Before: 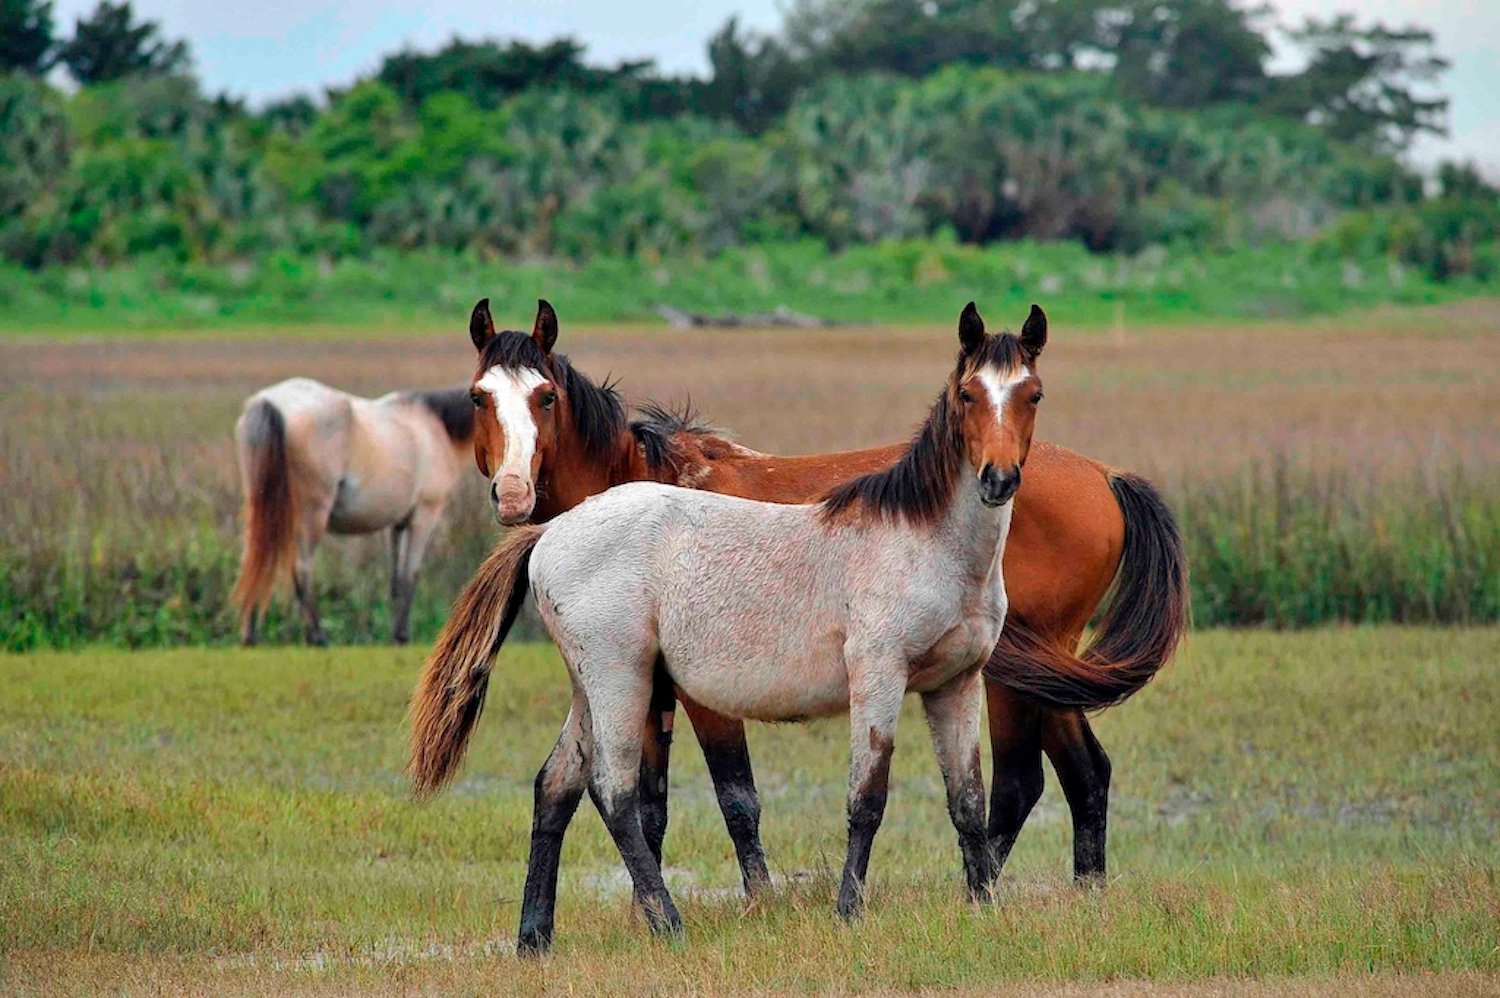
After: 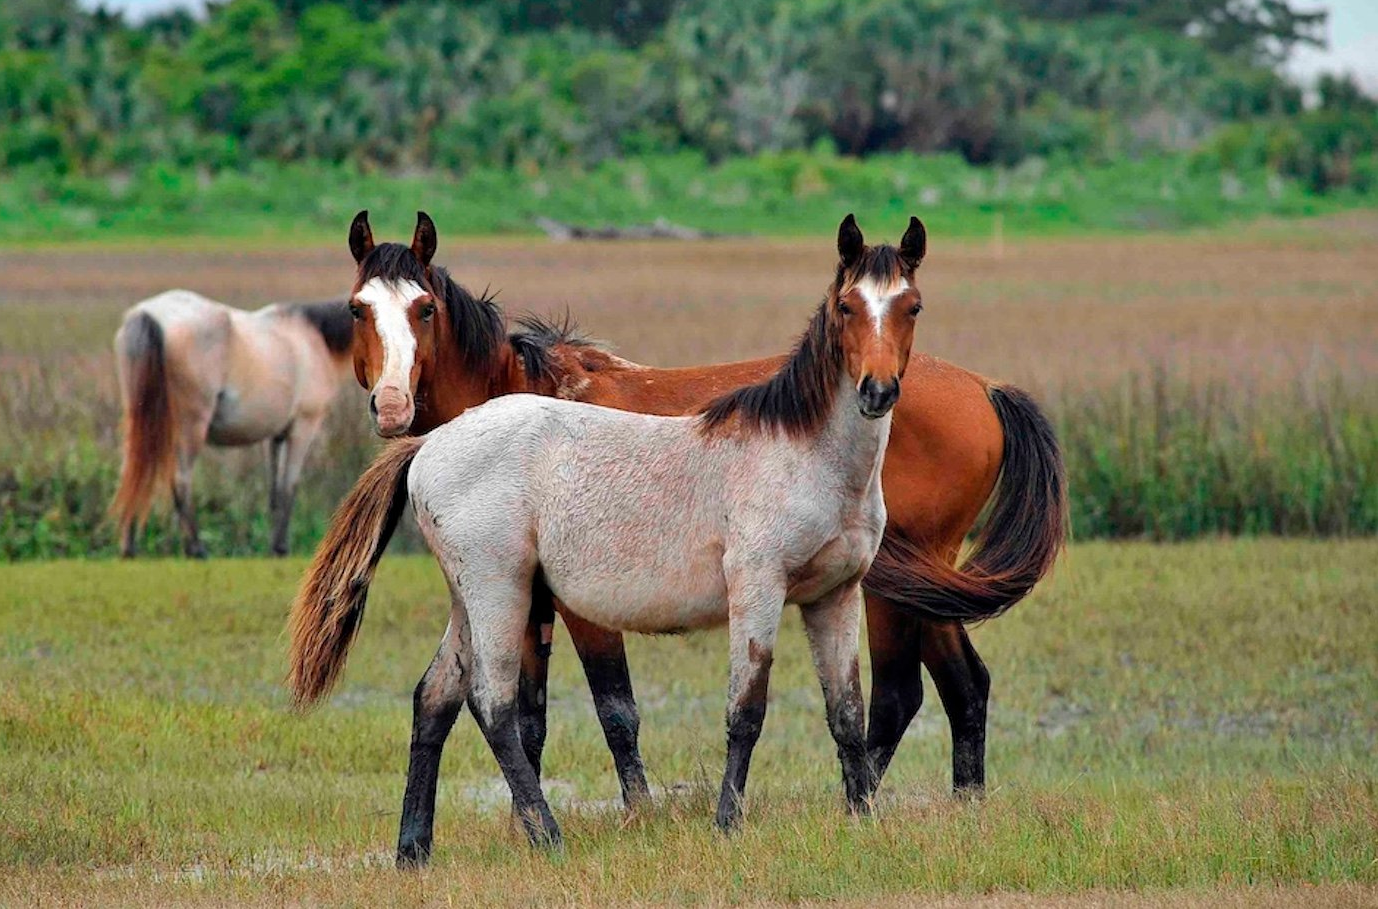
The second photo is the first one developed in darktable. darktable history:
crop and rotate: left 8.067%, top 8.91%
